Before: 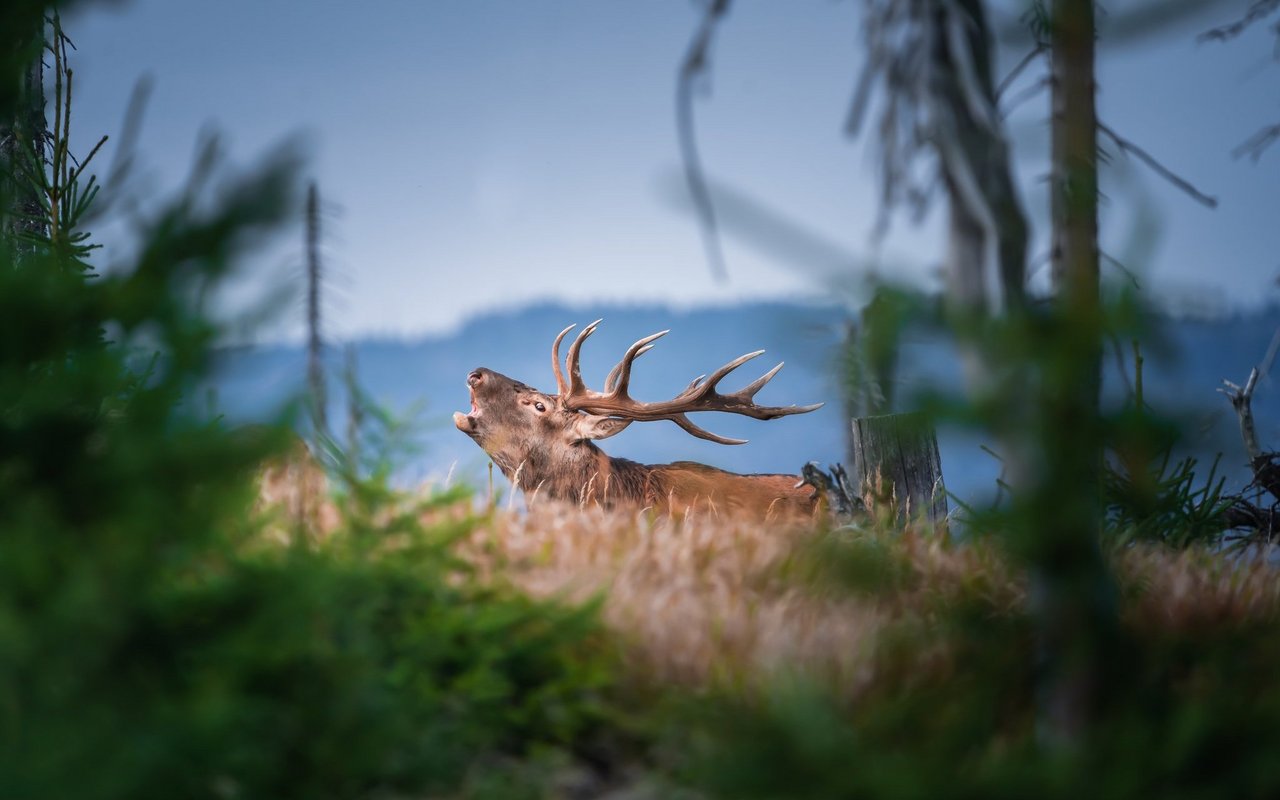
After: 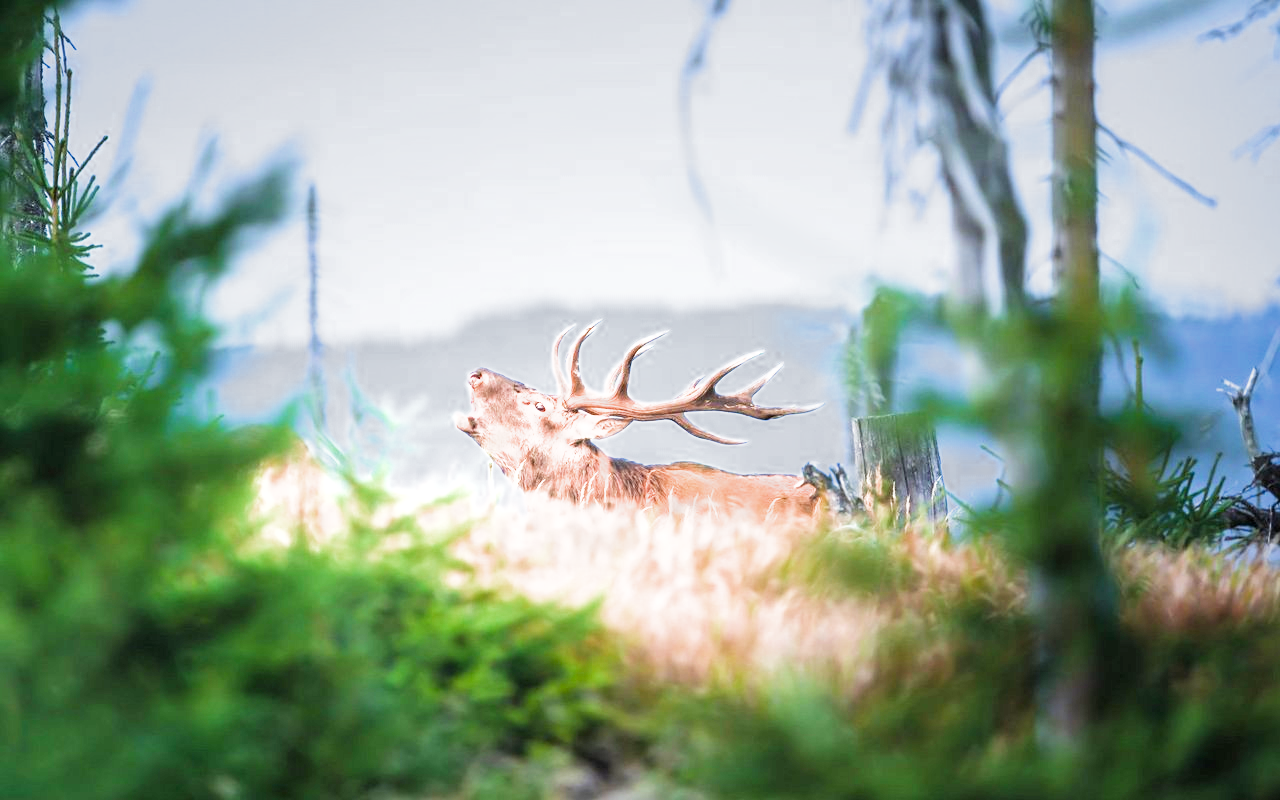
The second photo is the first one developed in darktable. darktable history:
exposure: black level correction 0, exposure 1.388 EV, compensate exposure bias true, compensate highlight preservation false
filmic rgb: middle gray luminance 9.23%, black relative exposure -10.55 EV, white relative exposure 3.45 EV, threshold 6 EV, target black luminance 0%, hardness 5.98, latitude 59.69%, contrast 1.087, highlights saturation mix 5%, shadows ↔ highlights balance 29.23%, add noise in highlights 0, color science v3 (2019), use custom middle-gray values true, iterations of high-quality reconstruction 0, contrast in highlights soft, enable highlight reconstruction true
contrast brightness saturation: saturation 0.1
